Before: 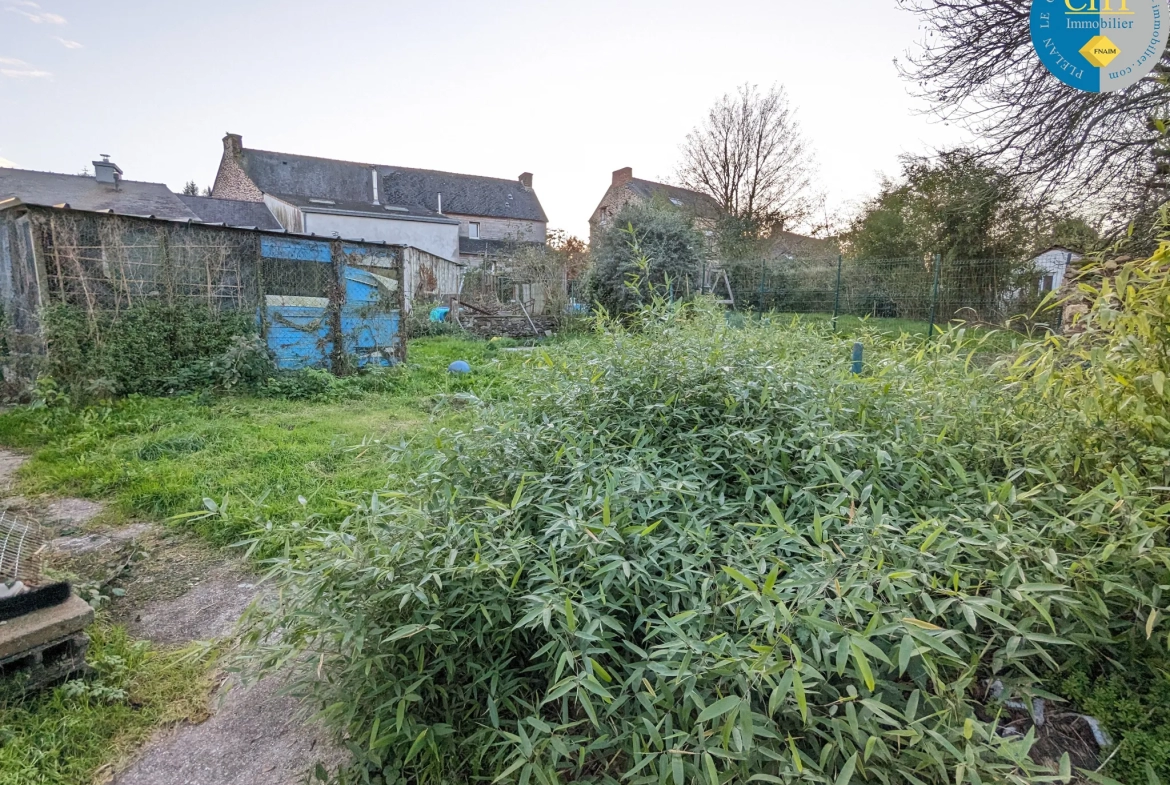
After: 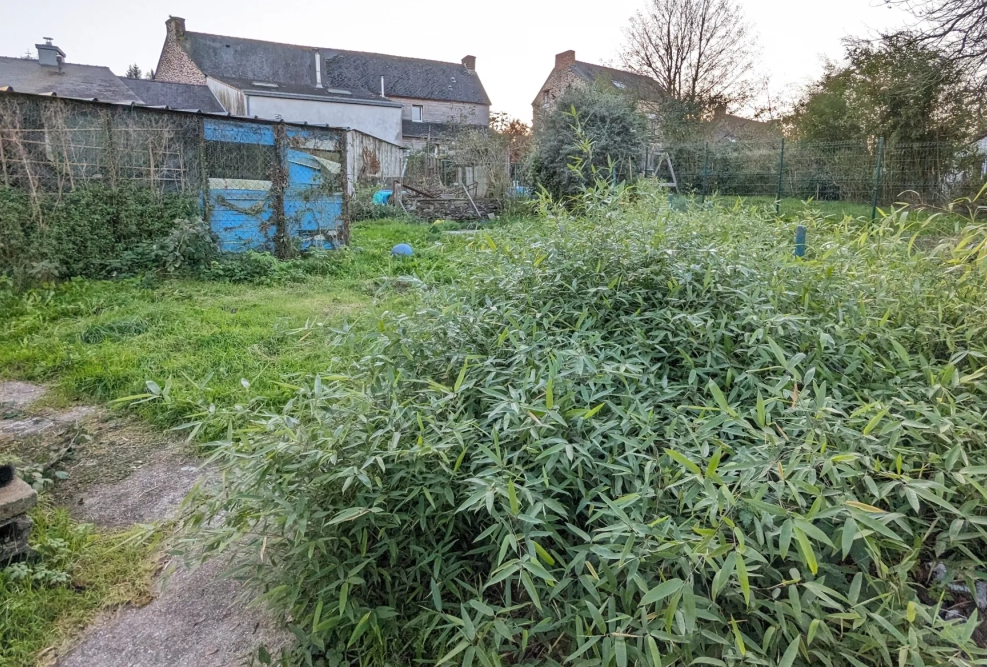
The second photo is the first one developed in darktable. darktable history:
crop and rotate: left 4.921%, top 15.006%, right 10.697%
